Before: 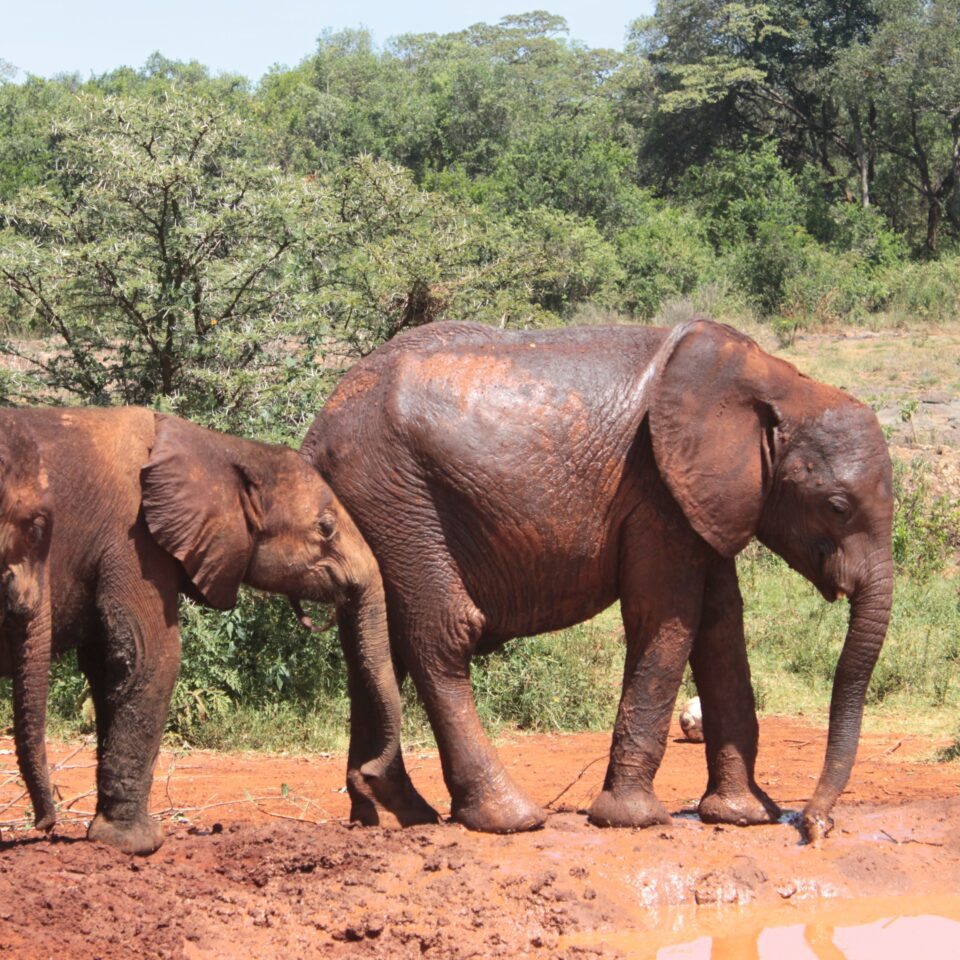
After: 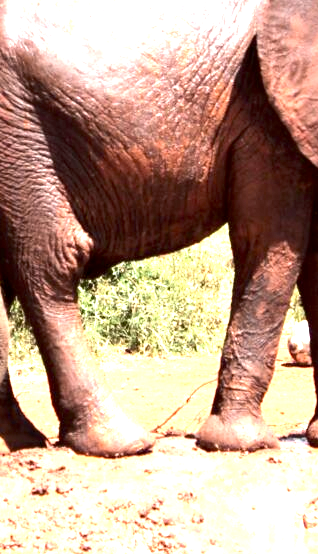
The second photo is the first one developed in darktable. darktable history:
exposure: black level correction 0.01, exposure 1 EV, compensate highlight preservation false
tone equalizer: -8 EV -0.75 EV, -7 EV -0.7 EV, -6 EV -0.6 EV, -5 EV -0.4 EV, -3 EV 0.4 EV, -2 EV 0.6 EV, -1 EV 0.7 EV, +0 EV 0.75 EV, edges refinement/feathering 500, mask exposure compensation -1.57 EV, preserve details no
crop: left 40.878%, top 39.176%, right 25.993%, bottom 3.081%
